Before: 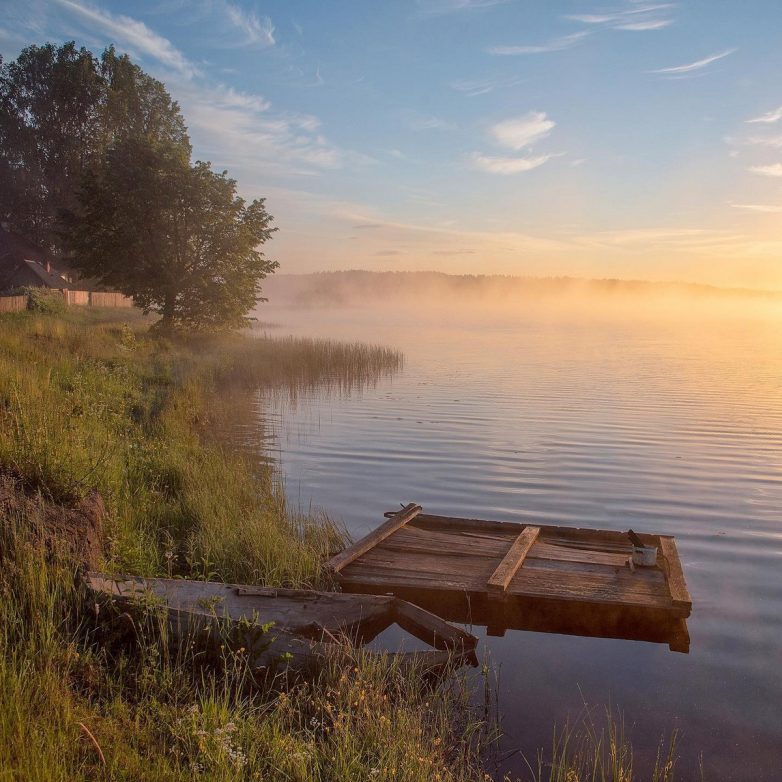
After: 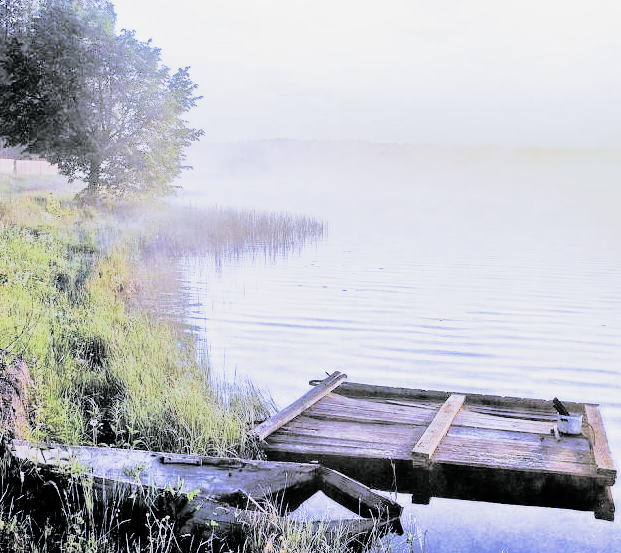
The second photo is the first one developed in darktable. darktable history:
crop: left 9.712%, top 16.928%, right 10.845%, bottom 12.332%
rgb curve: curves: ch0 [(0, 0) (0.21, 0.15) (0.24, 0.21) (0.5, 0.75) (0.75, 0.96) (0.89, 0.99) (1, 1)]; ch1 [(0, 0.02) (0.21, 0.13) (0.25, 0.2) (0.5, 0.67) (0.75, 0.9) (0.89, 0.97) (1, 1)]; ch2 [(0, 0.02) (0.21, 0.13) (0.25, 0.2) (0.5, 0.67) (0.75, 0.9) (0.89, 0.97) (1, 1)], compensate middle gray true
split-toning: shadows › hue 190.8°, shadows › saturation 0.05, highlights › hue 54°, highlights › saturation 0.05, compress 0%
filmic rgb: black relative exposure -13 EV, threshold 3 EV, target white luminance 85%, hardness 6.3, latitude 42.11%, contrast 0.858, shadows ↔ highlights balance 8.63%, color science v4 (2020), enable highlight reconstruction true
tone equalizer: -7 EV 0.15 EV, -6 EV 0.6 EV, -5 EV 1.15 EV, -4 EV 1.33 EV, -3 EV 1.15 EV, -2 EV 0.6 EV, -1 EV 0.15 EV, mask exposure compensation -0.5 EV
tone curve: curves: ch0 [(0, 0) (0.004, 0.001) (0.133, 0.112) (0.325, 0.362) (0.832, 0.893) (1, 1)], color space Lab, linked channels, preserve colors none
white balance: red 0.766, blue 1.537
